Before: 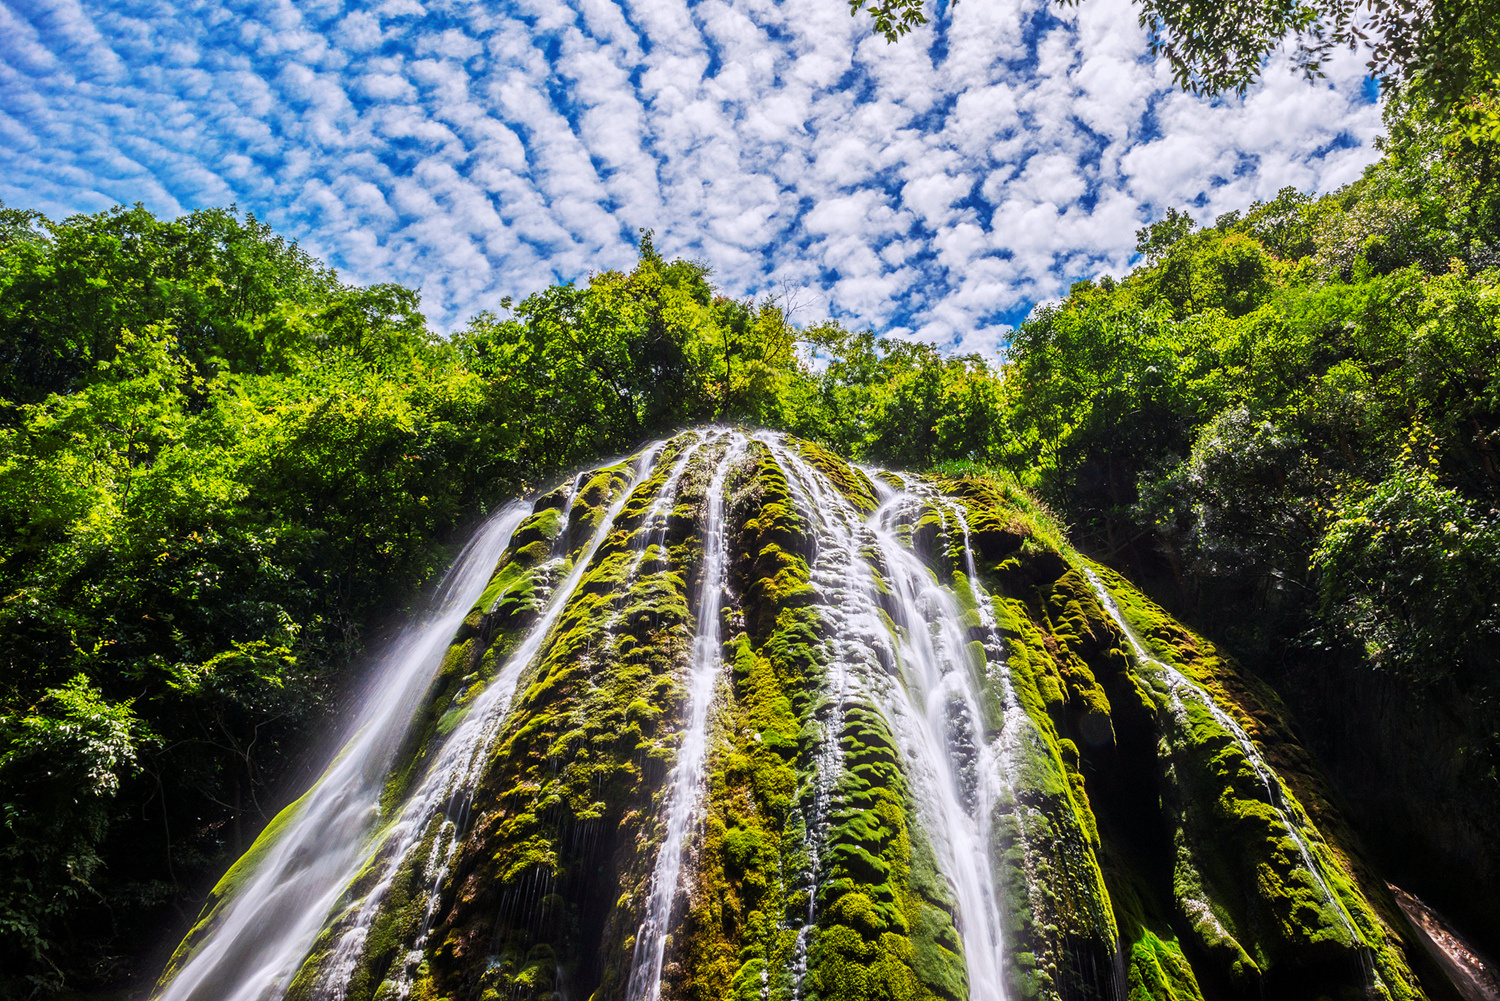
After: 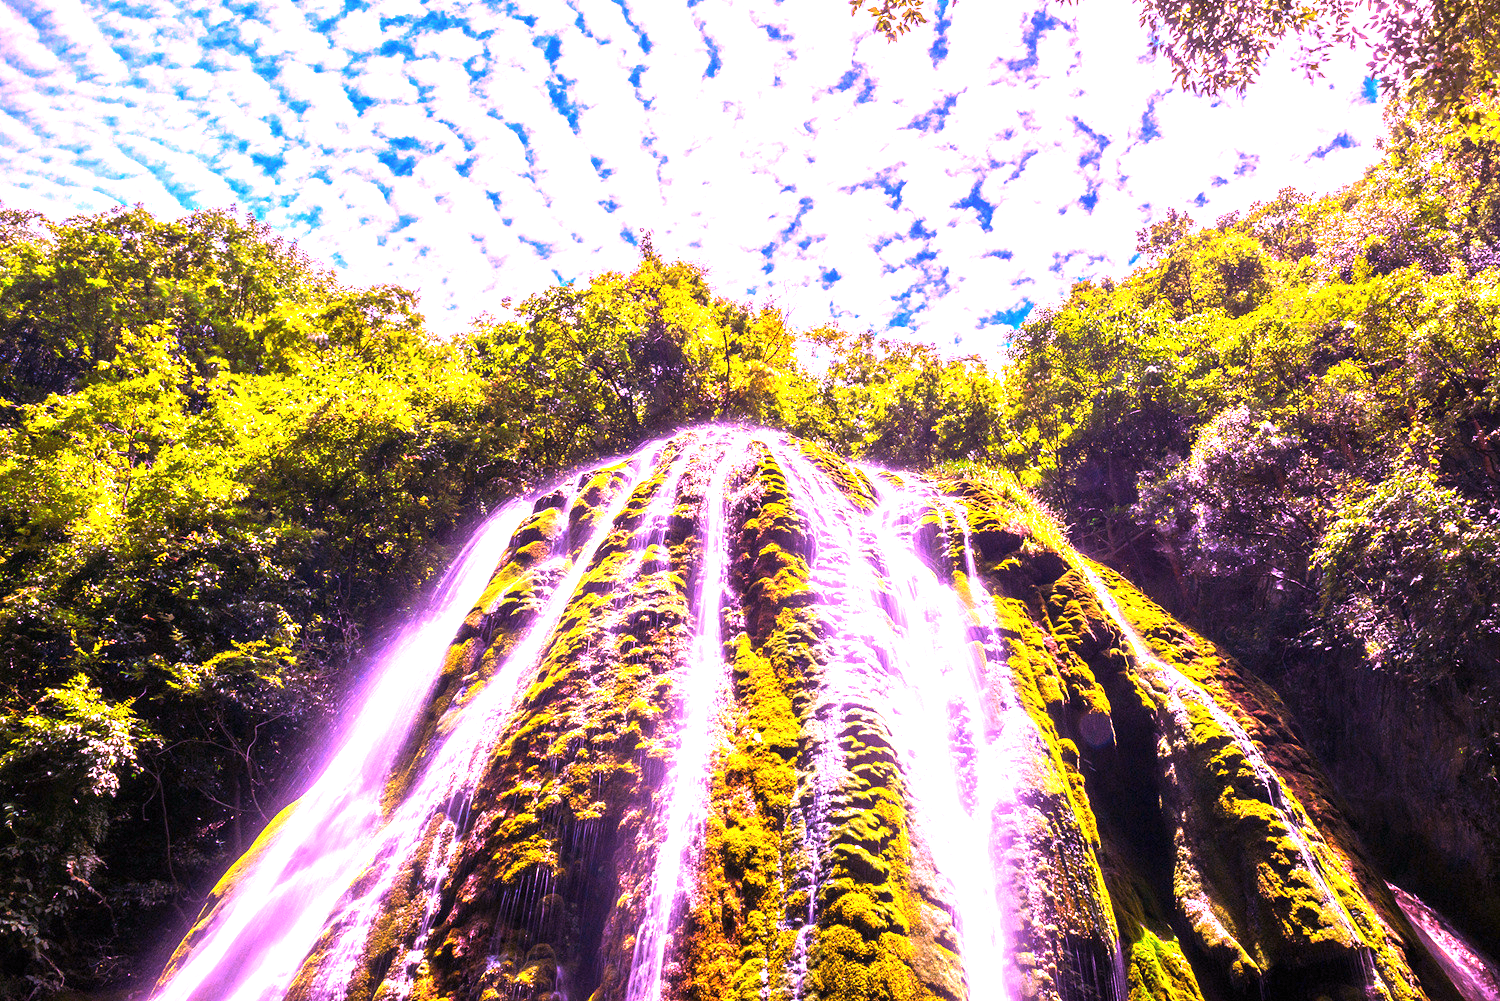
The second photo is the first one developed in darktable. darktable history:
white balance: red 1.803, blue 1.886
exposure: black level correction 0, exposure 1.35 EV, compensate exposure bias true, compensate highlight preservation false
